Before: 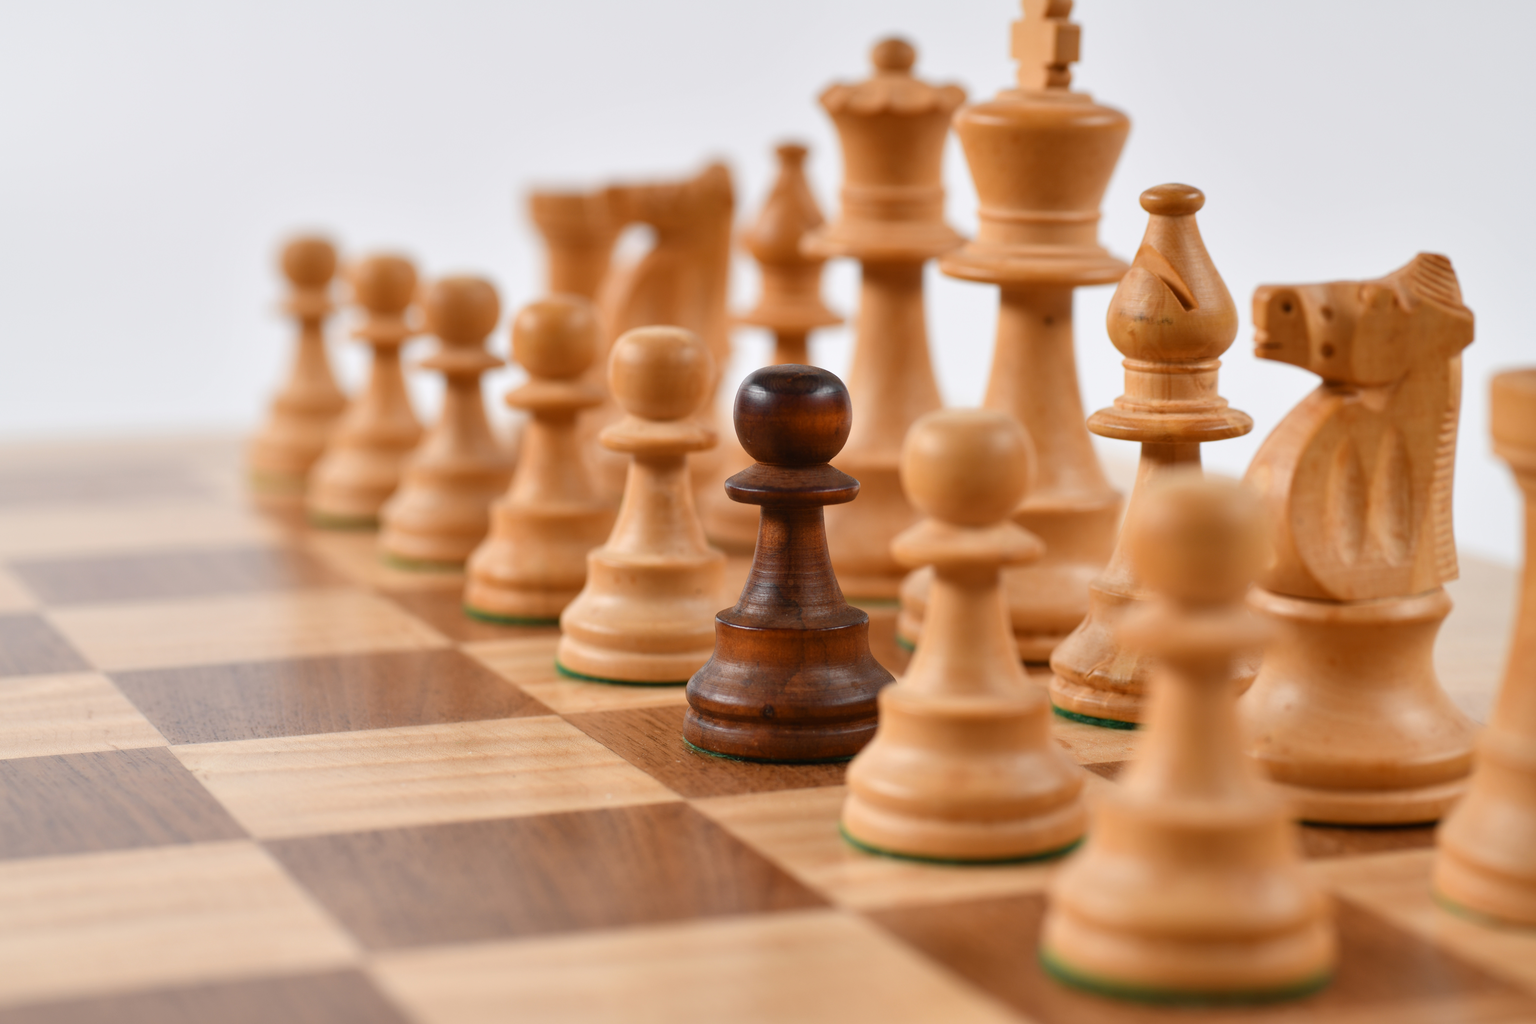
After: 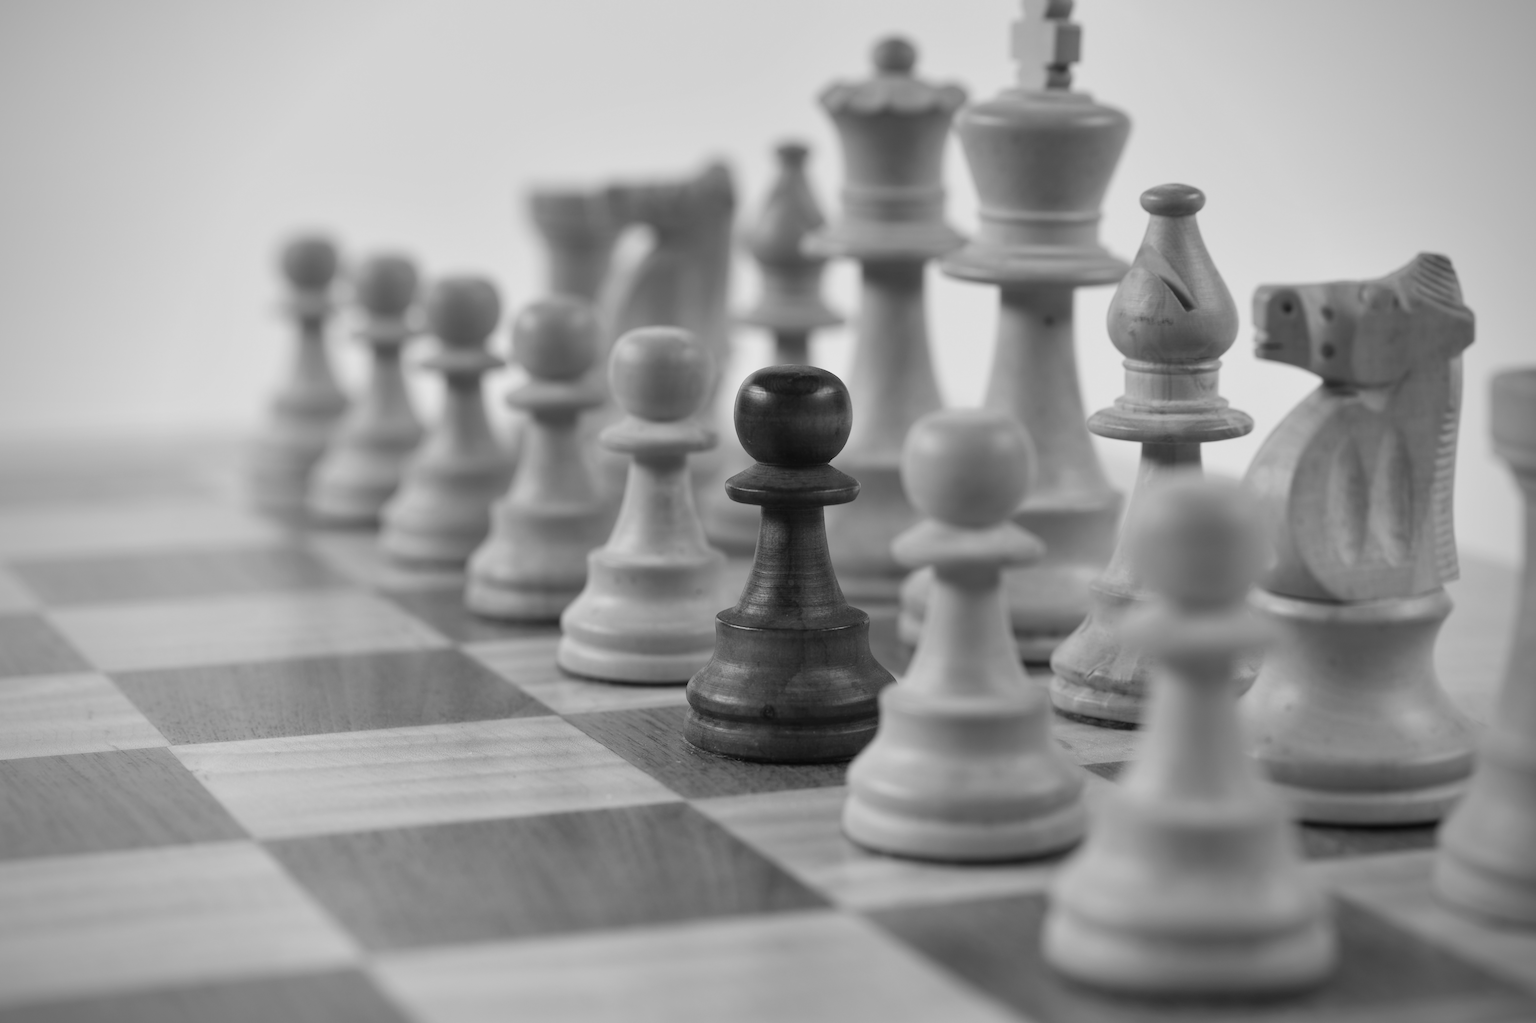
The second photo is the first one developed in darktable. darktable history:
monochrome: a -92.57, b 58.91
vignetting: on, module defaults
